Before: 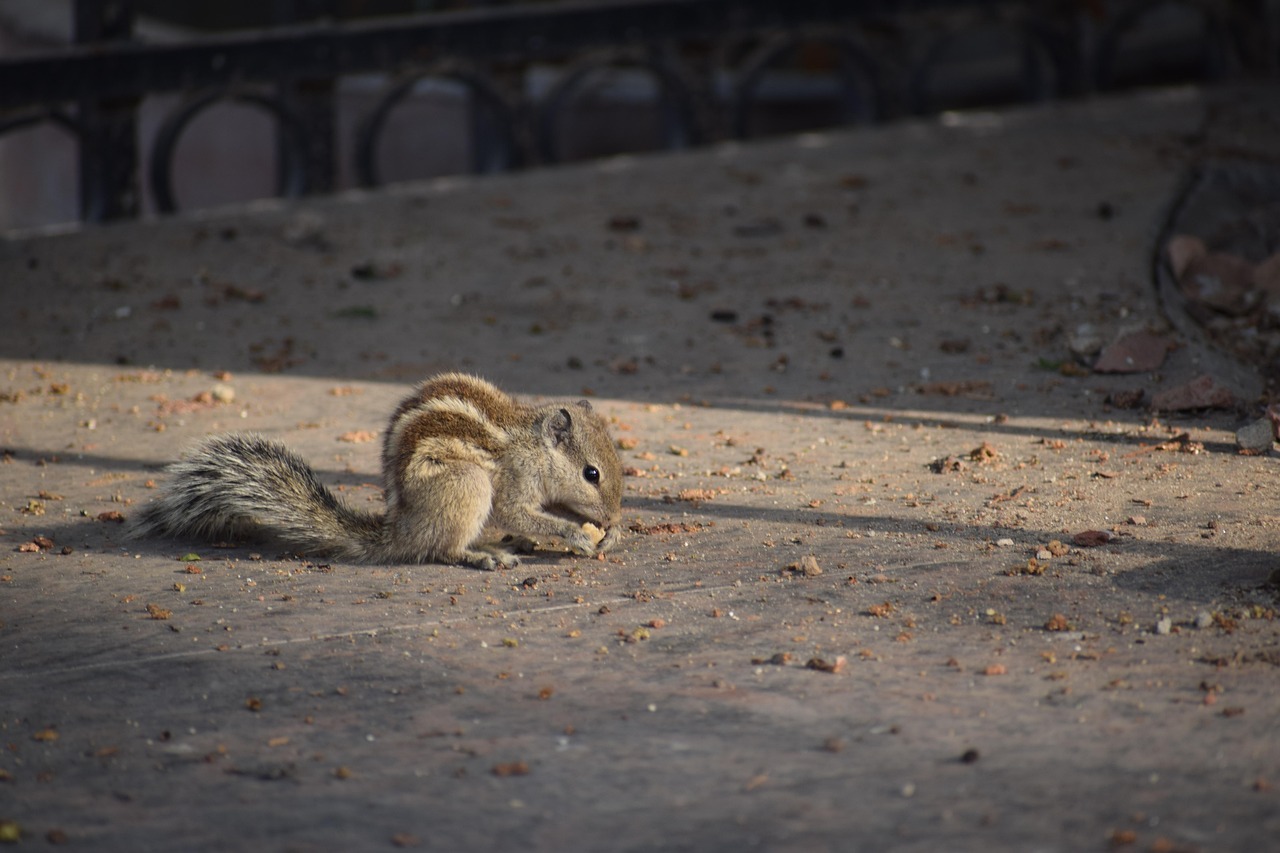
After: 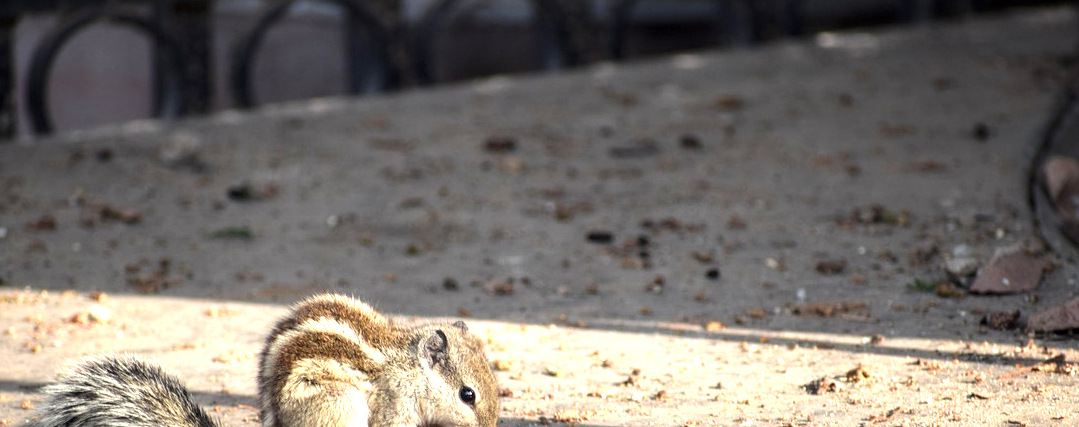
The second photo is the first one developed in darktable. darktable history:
crop and rotate: left 9.716%, top 9.363%, right 5.92%, bottom 40.476%
local contrast: highlights 85%, shadows 82%
exposure: black level correction 0, exposure 0.691 EV, compensate exposure bias true, compensate highlight preservation false
tone equalizer: -8 EV -0.766 EV, -7 EV -0.737 EV, -6 EV -0.617 EV, -5 EV -0.388 EV, -3 EV 0.399 EV, -2 EV 0.6 EV, -1 EV 0.698 EV, +0 EV 0.758 EV
